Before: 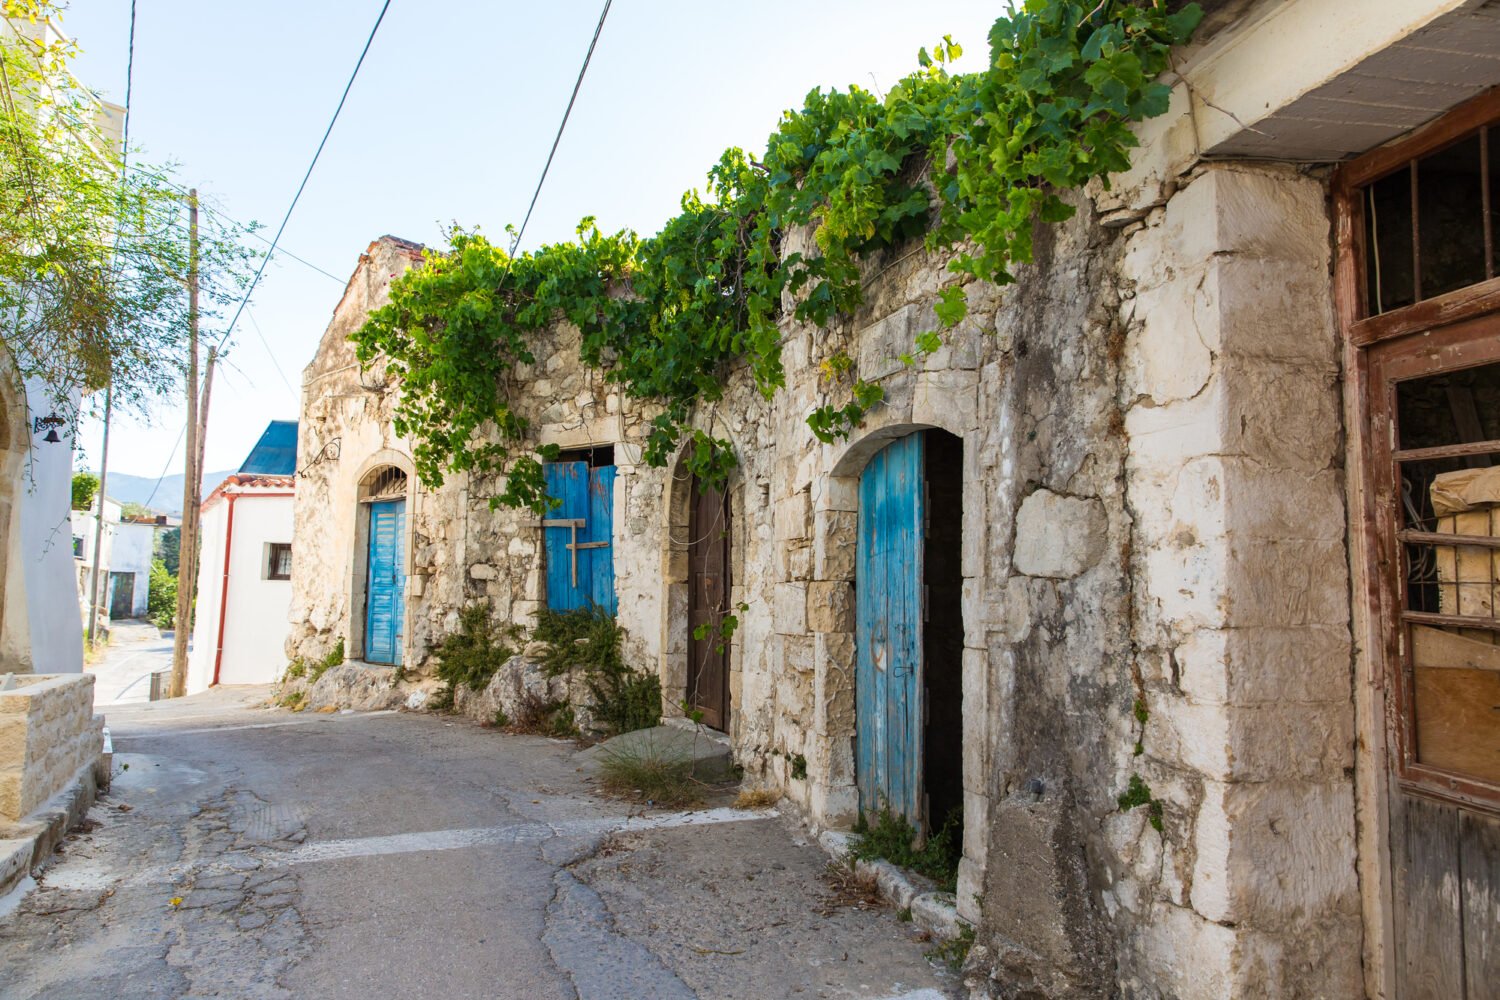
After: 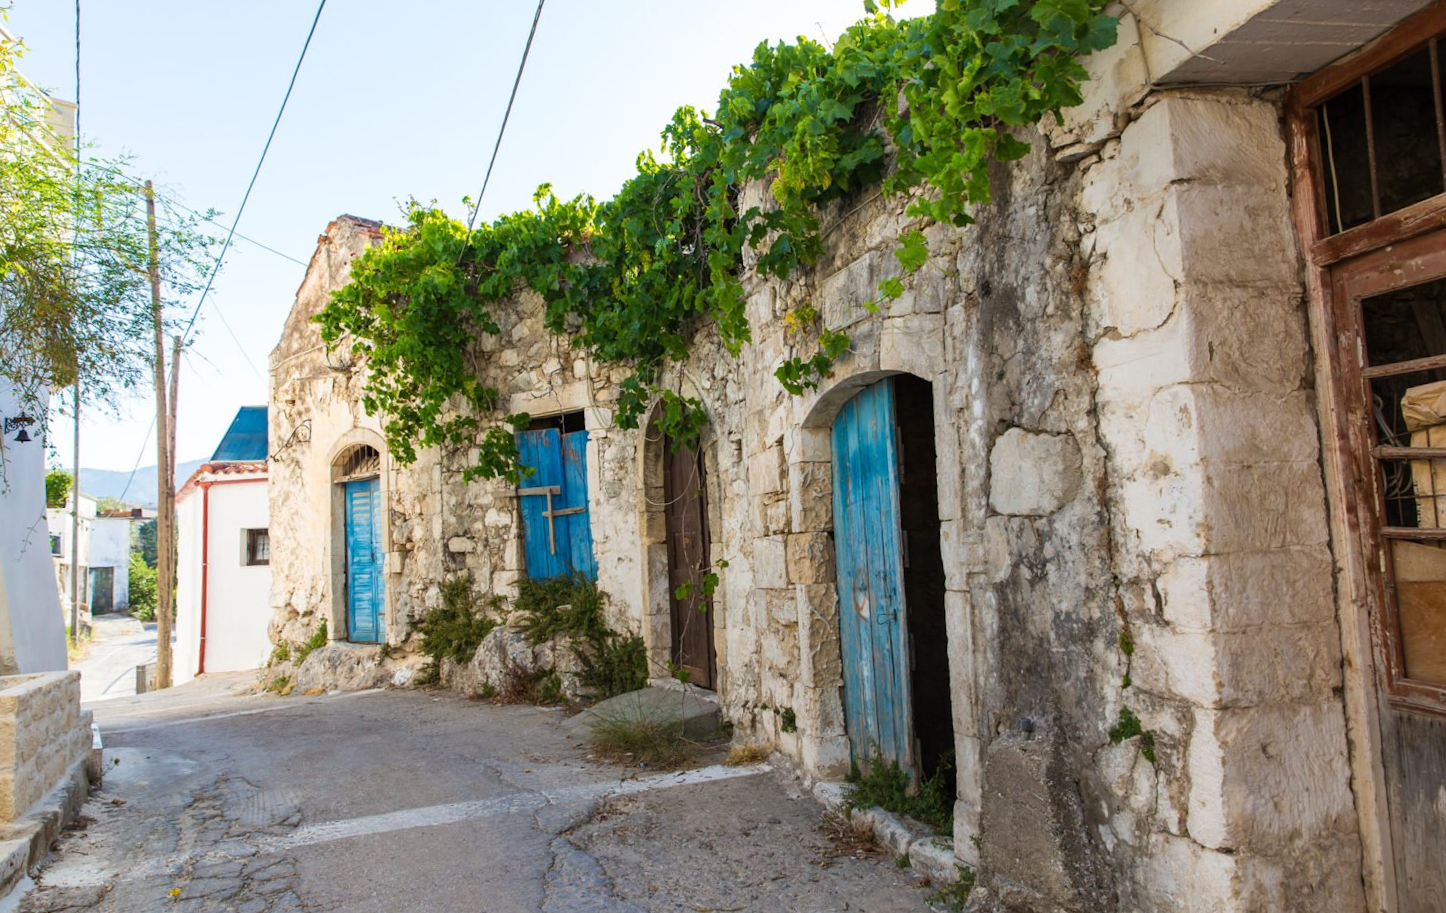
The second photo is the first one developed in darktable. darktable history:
rotate and perspective: rotation -3.52°, crop left 0.036, crop right 0.964, crop top 0.081, crop bottom 0.919
white balance: emerald 1
base curve: exposure shift 0, preserve colors none
